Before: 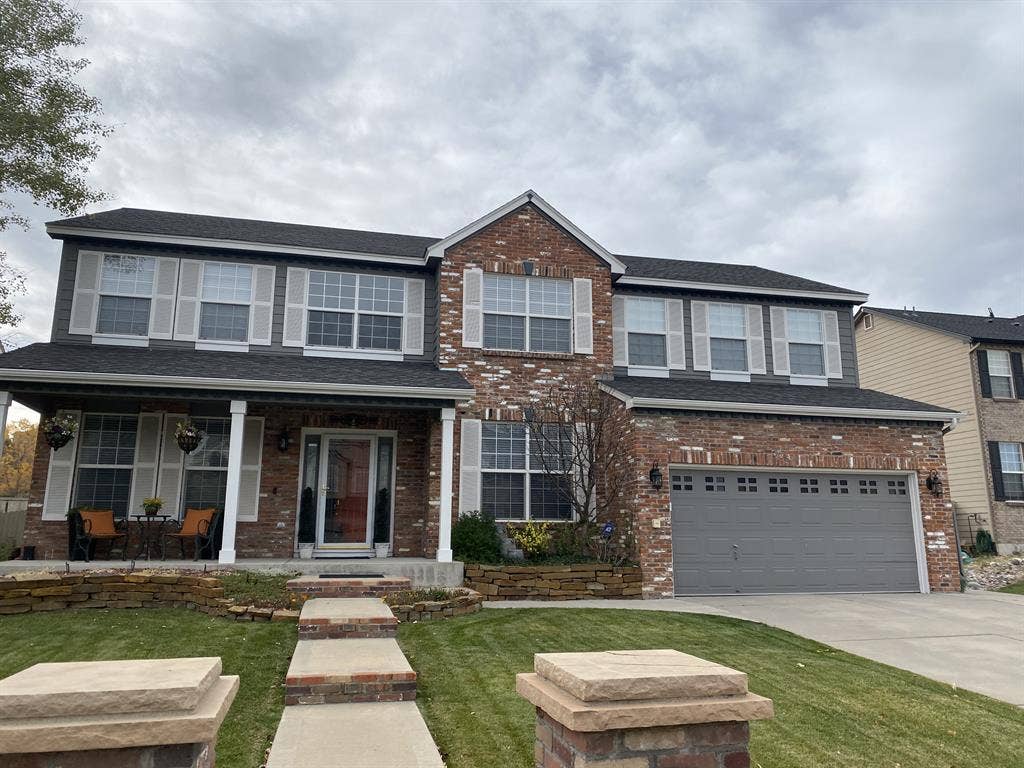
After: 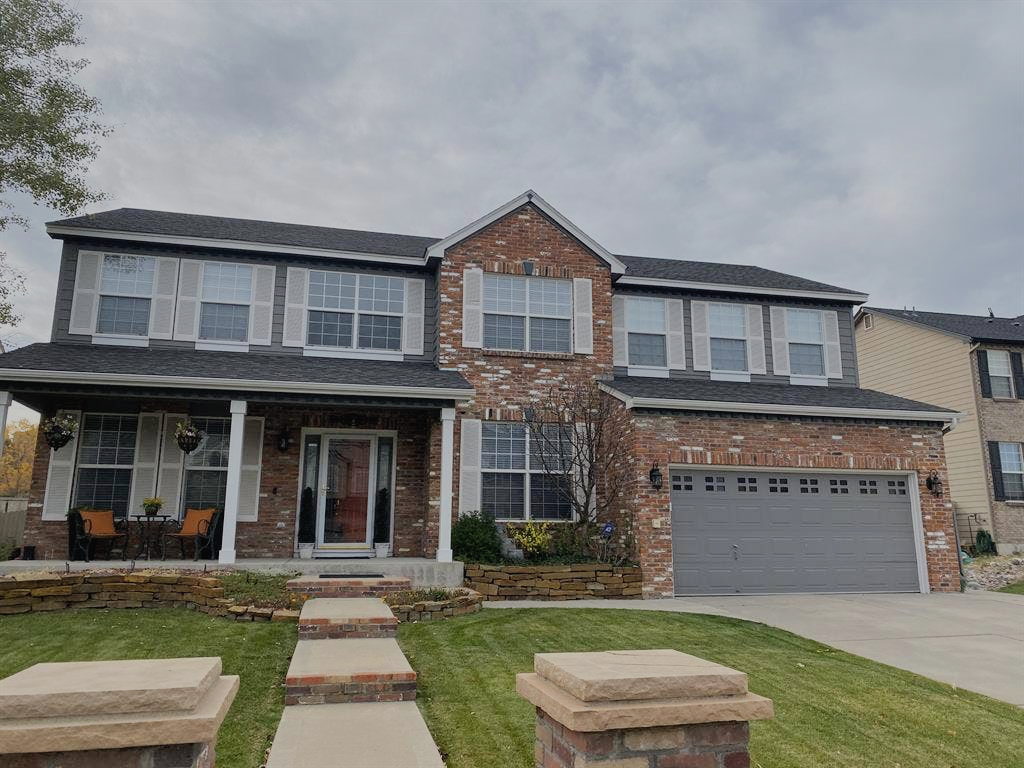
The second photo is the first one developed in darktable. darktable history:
lowpass: radius 0.1, contrast 0.85, saturation 1.1, unbound 0
filmic rgb: black relative exposure -7.15 EV, white relative exposure 5.36 EV, hardness 3.02
